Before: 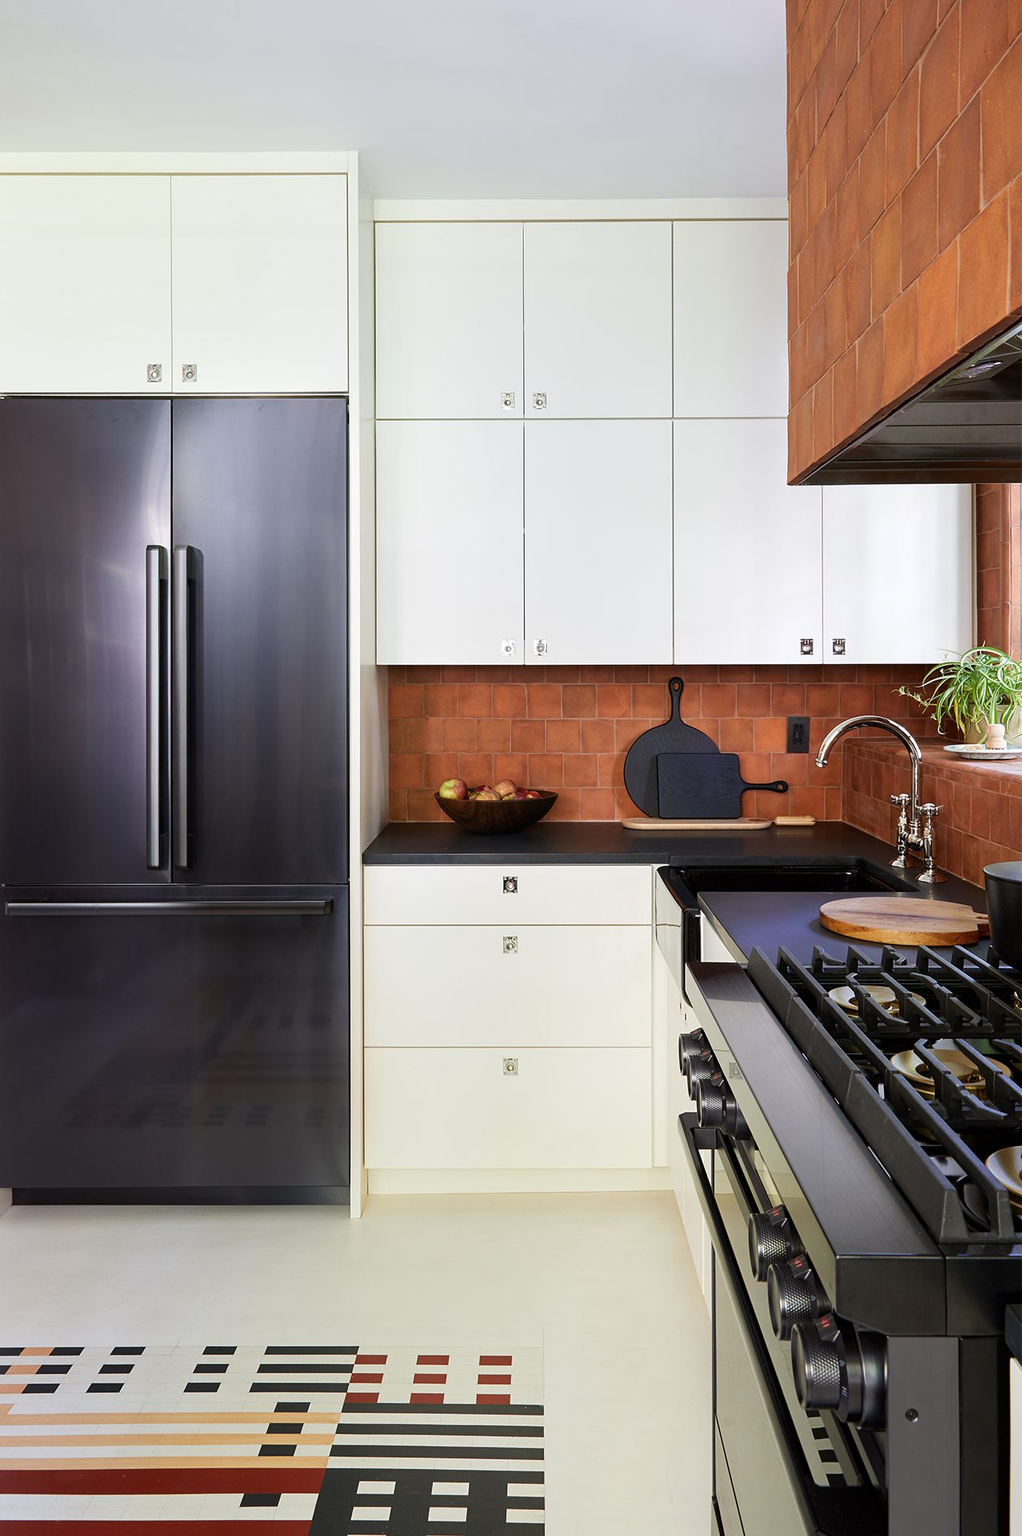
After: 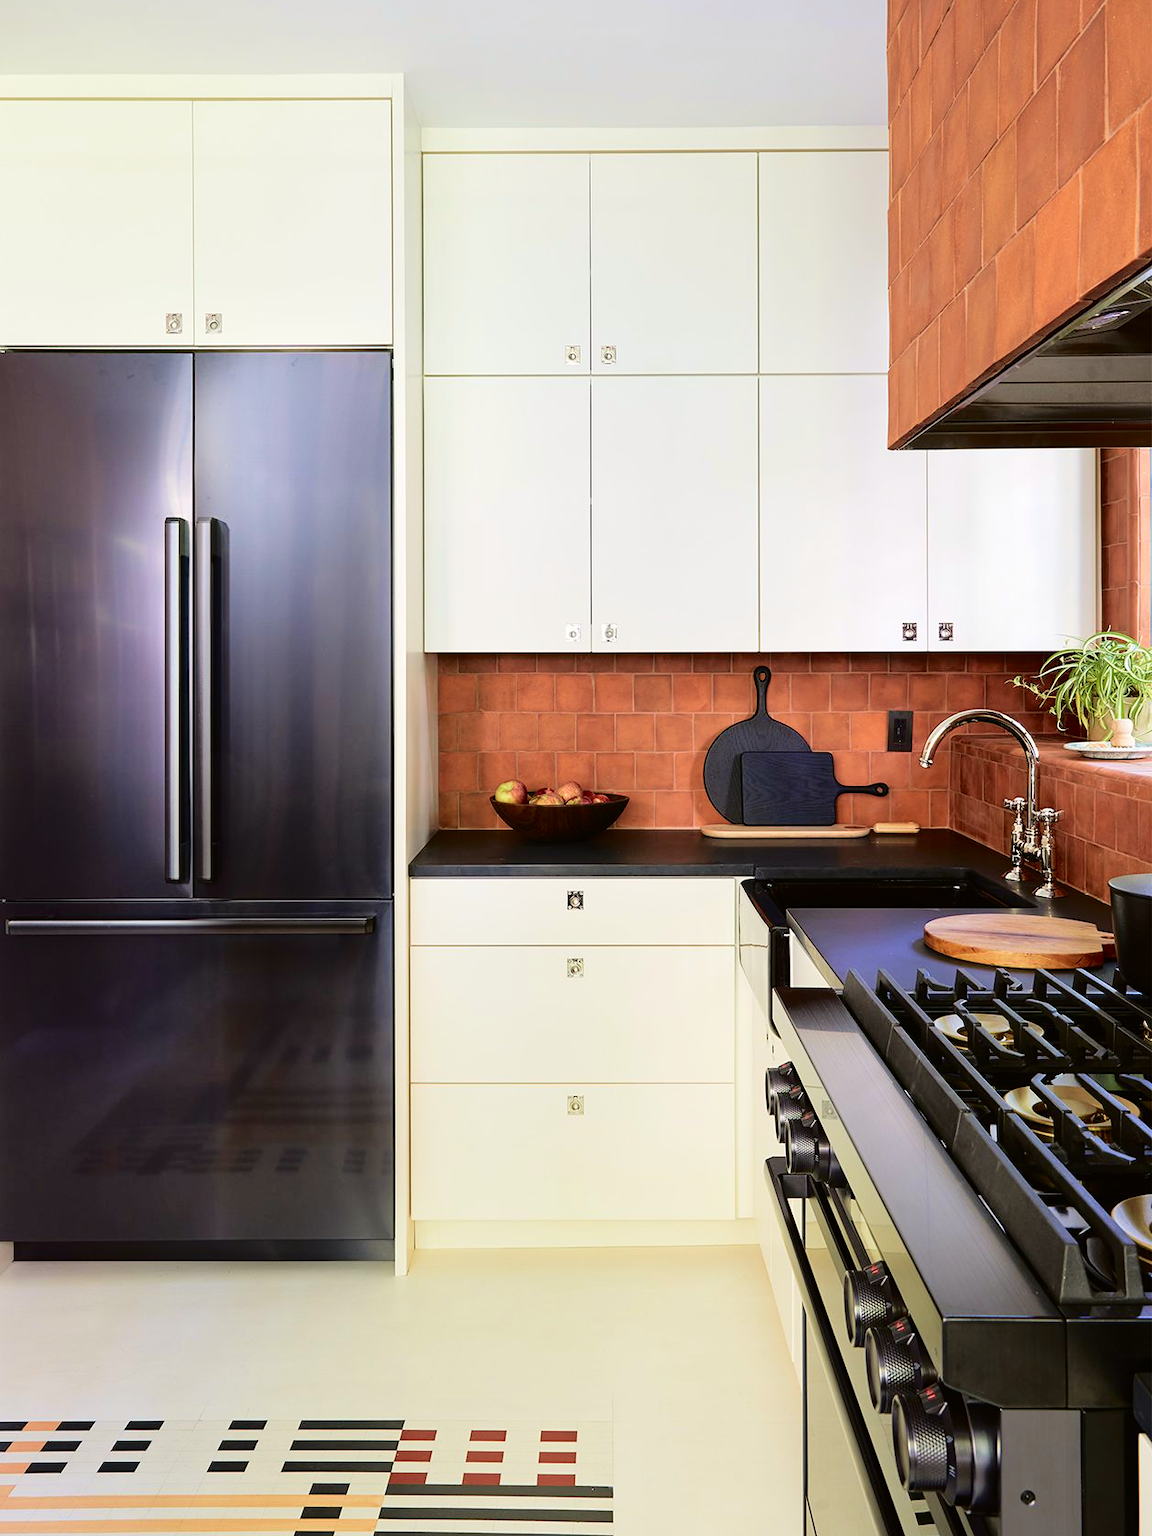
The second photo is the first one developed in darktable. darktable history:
velvia: on, module defaults
crop and rotate: top 5.609%, bottom 5.609%
tone curve: curves: ch0 [(0, 0.01) (0.058, 0.039) (0.159, 0.117) (0.282, 0.327) (0.45, 0.534) (0.676, 0.751) (0.89, 0.919) (1, 1)]; ch1 [(0, 0) (0.094, 0.081) (0.285, 0.299) (0.385, 0.403) (0.447, 0.455) (0.495, 0.496) (0.544, 0.552) (0.589, 0.612) (0.722, 0.728) (1, 1)]; ch2 [(0, 0) (0.257, 0.217) (0.43, 0.421) (0.498, 0.507) (0.531, 0.544) (0.56, 0.579) (0.625, 0.642) (1, 1)], color space Lab, independent channels, preserve colors none
